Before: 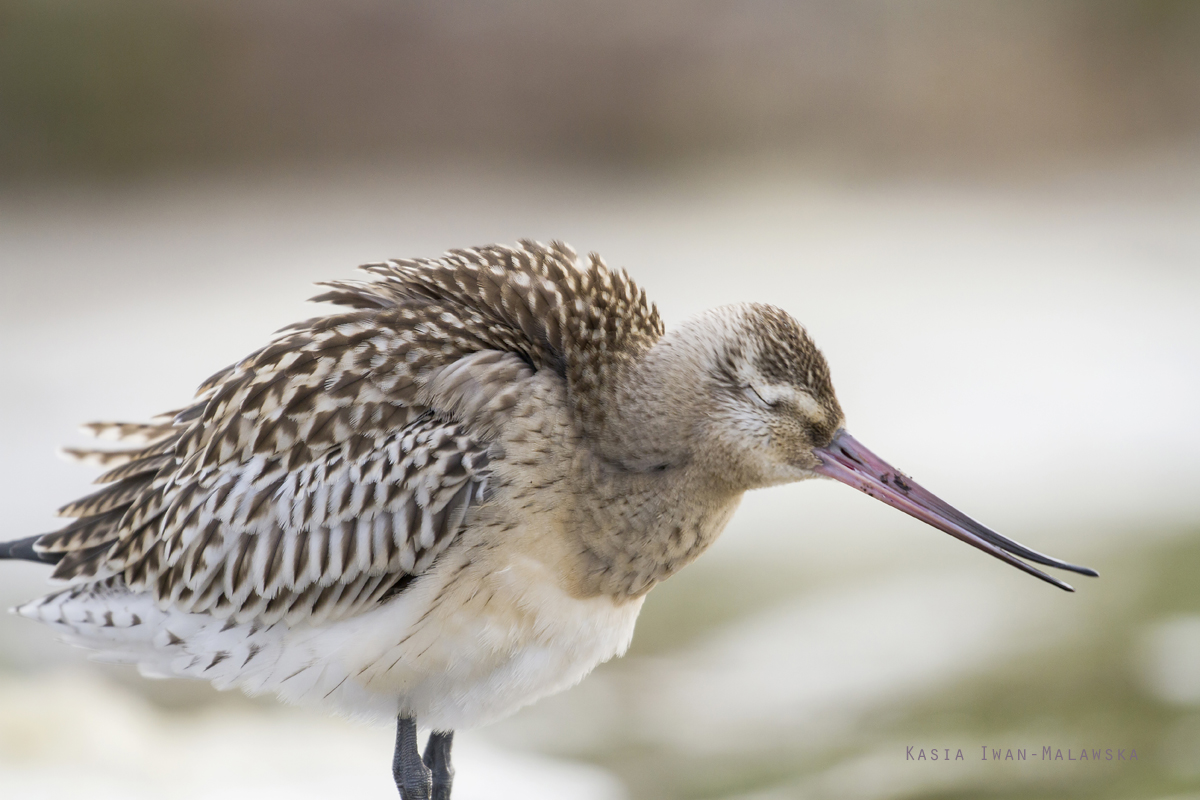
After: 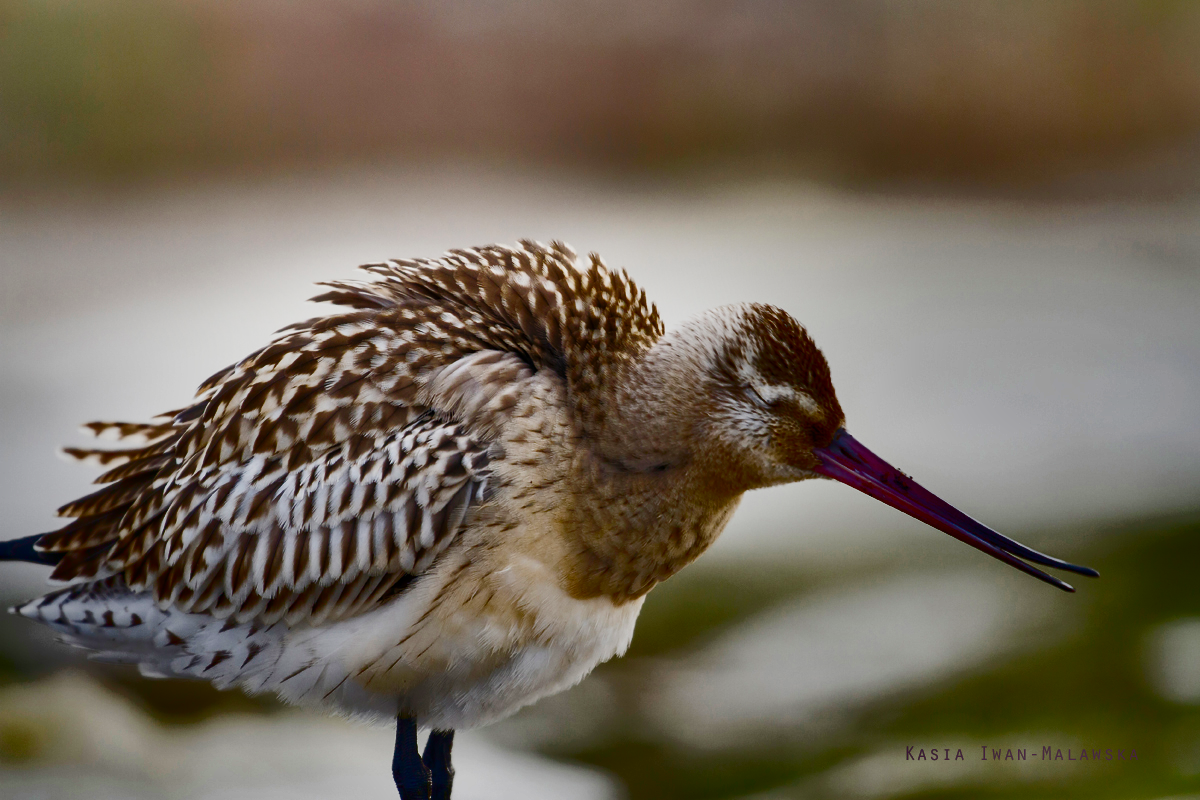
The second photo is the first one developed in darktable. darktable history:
base curve: curves: ch0 [(0, 0) (0.036, 0.025) (0.121, 0.166) (0.206, 0.329) (0.605, 0.79) (1, 1)], preserve colors none
shadows and highlights: radius 123.98, shadows 100, white point adjustment -3, highlights -100, highlights color adjustment 89.84%, soften with gaussian
